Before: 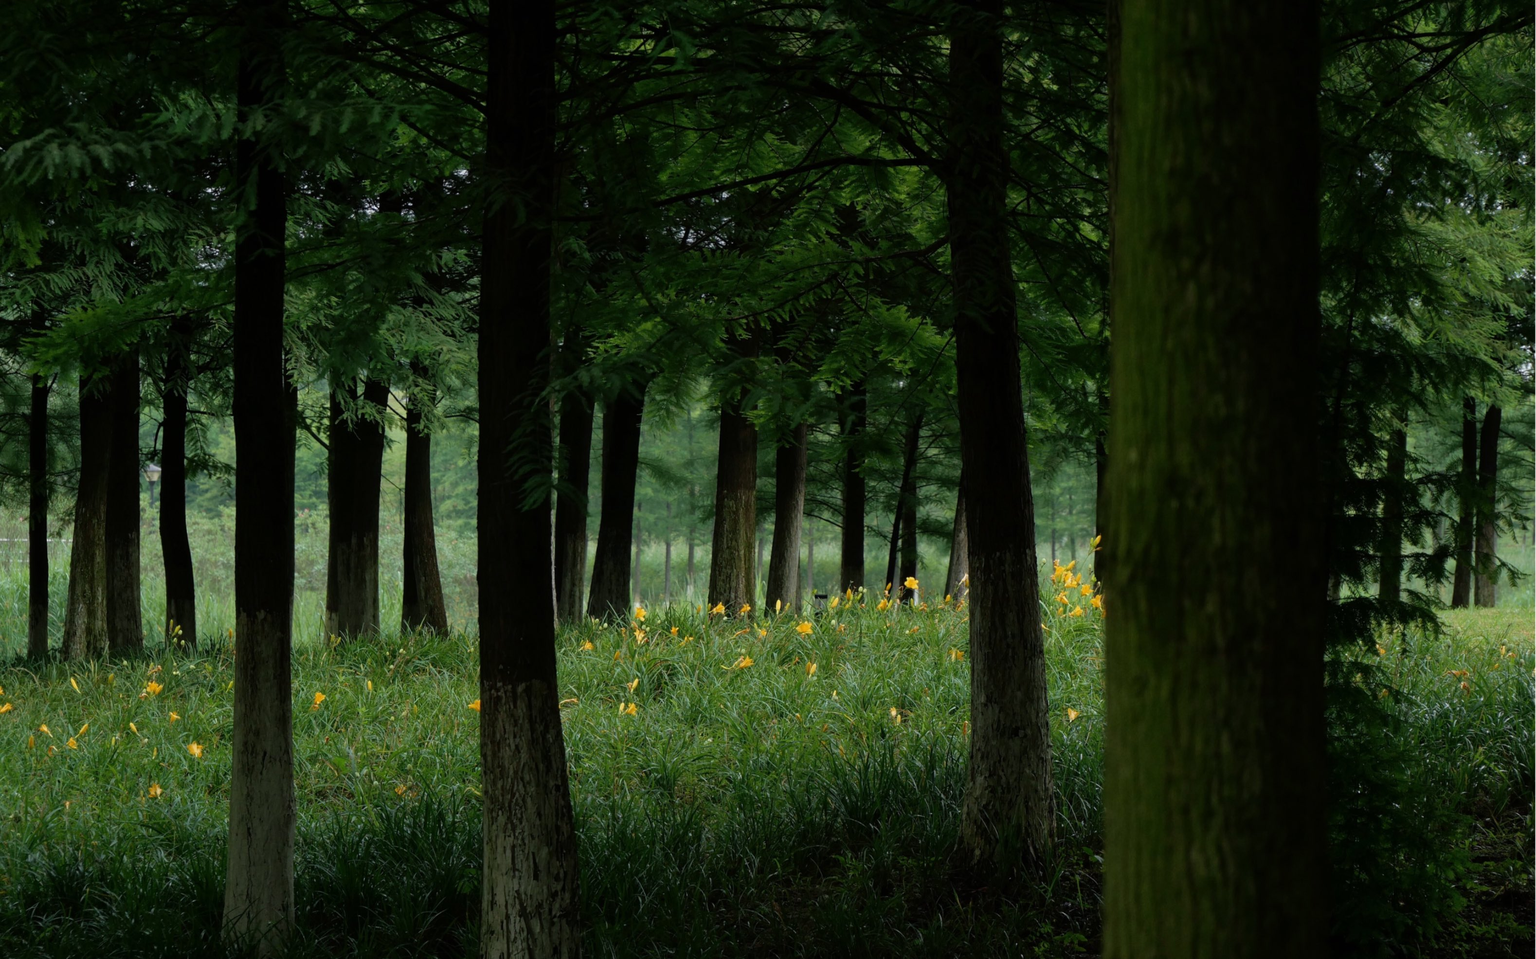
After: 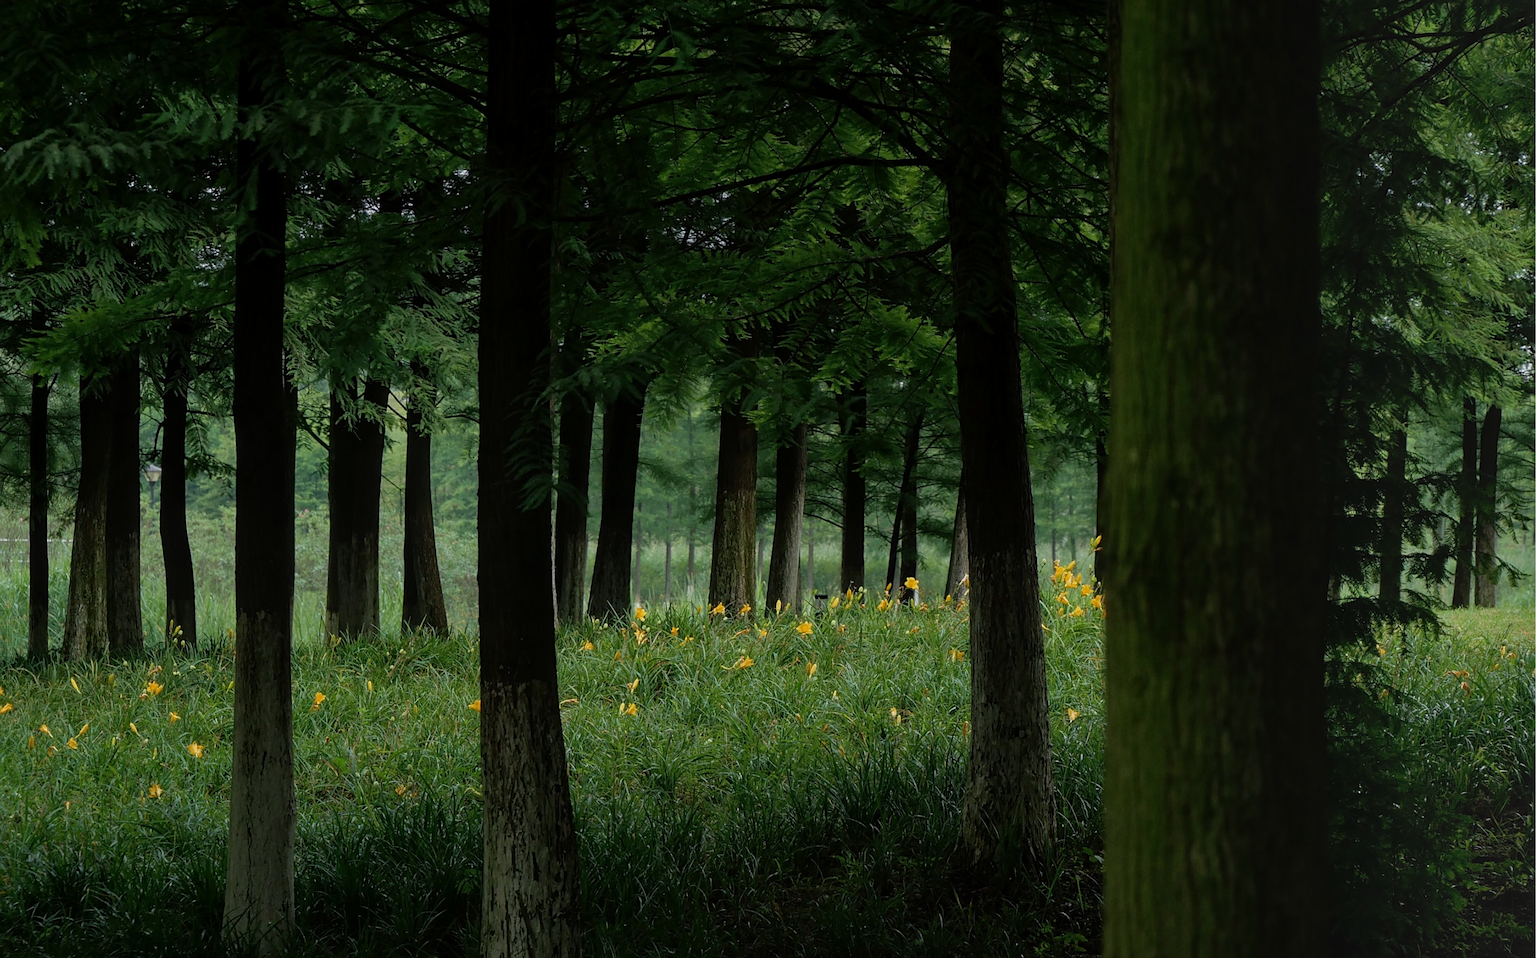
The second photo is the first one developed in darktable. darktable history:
sharpen: on, module defaults
local contrast: detail 110%
exposure: exposure -0.14 EV, compensate exposure bias true, compensate highlight preservation false
tone equalizer: on, module defaults
